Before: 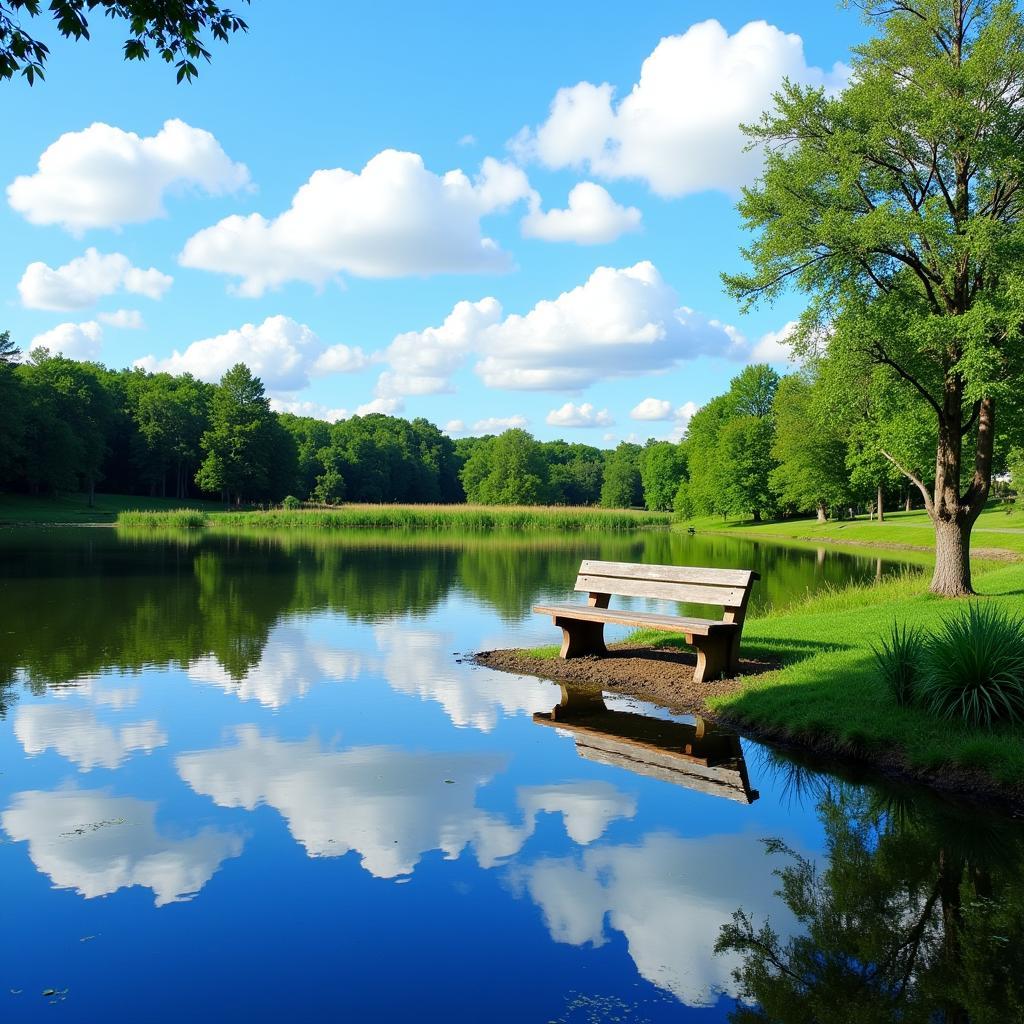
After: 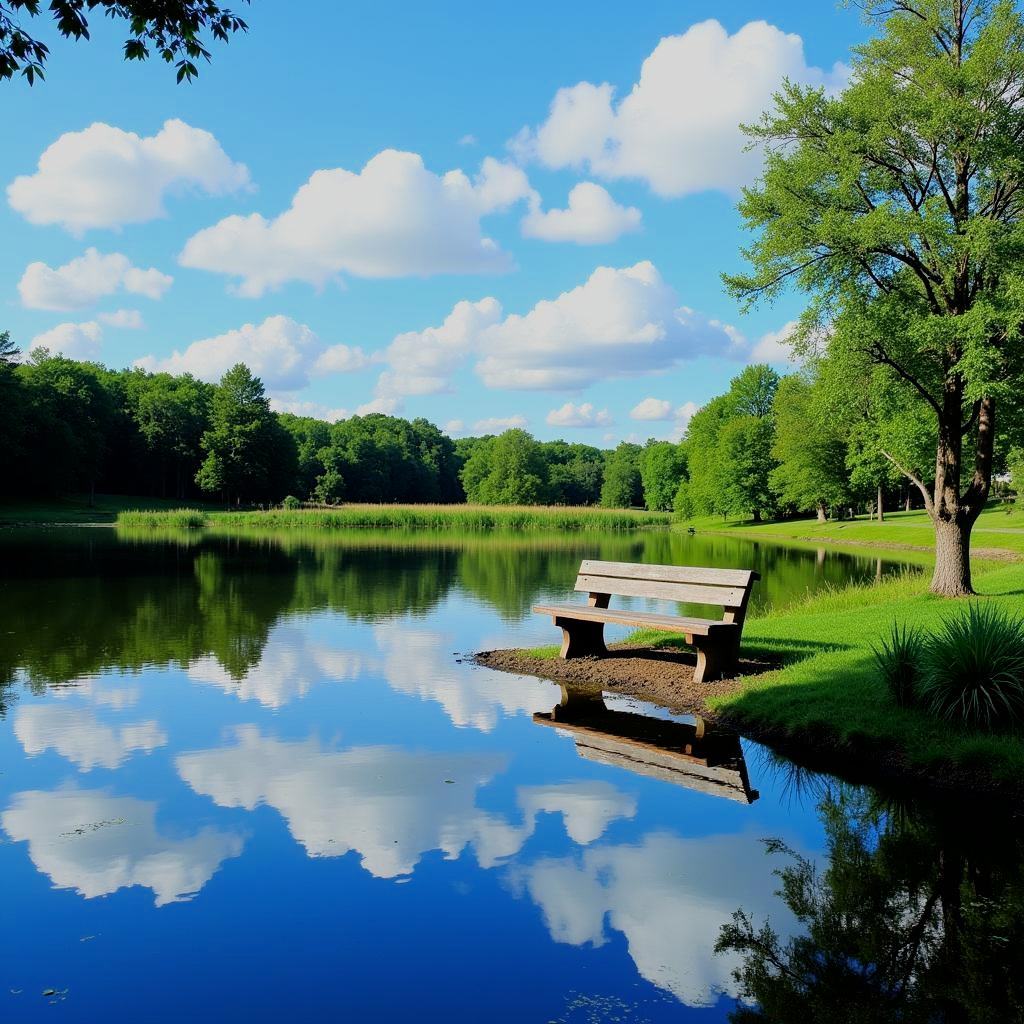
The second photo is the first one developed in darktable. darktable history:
filmic rgb: black relative exposure -7.77 EV, white relative exposure 4.44 EV, threshold 5.94 EV, hardness 3.75, latitude 37.18%, contrast 0.972, highlights saturation mix 9.48%, shadows ↔ highlights balance 3.73%, color science v6 (2022), enable highlight reconstruction true
